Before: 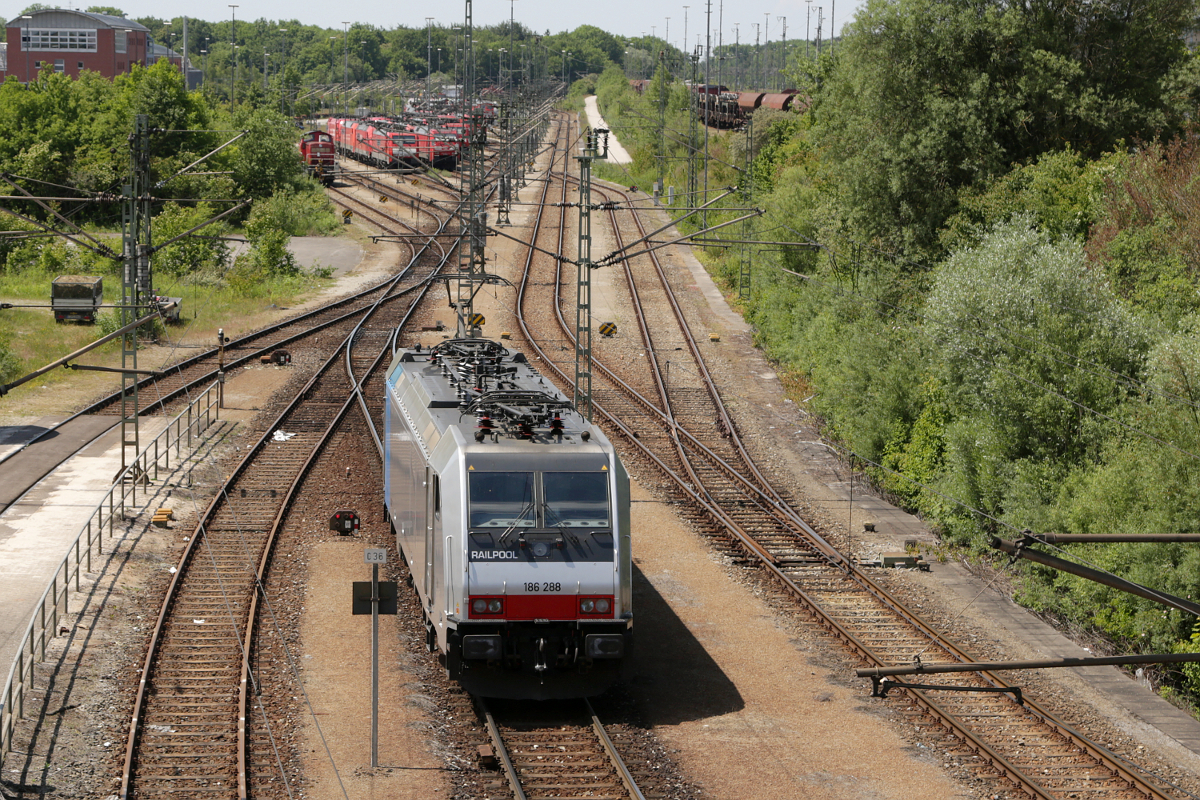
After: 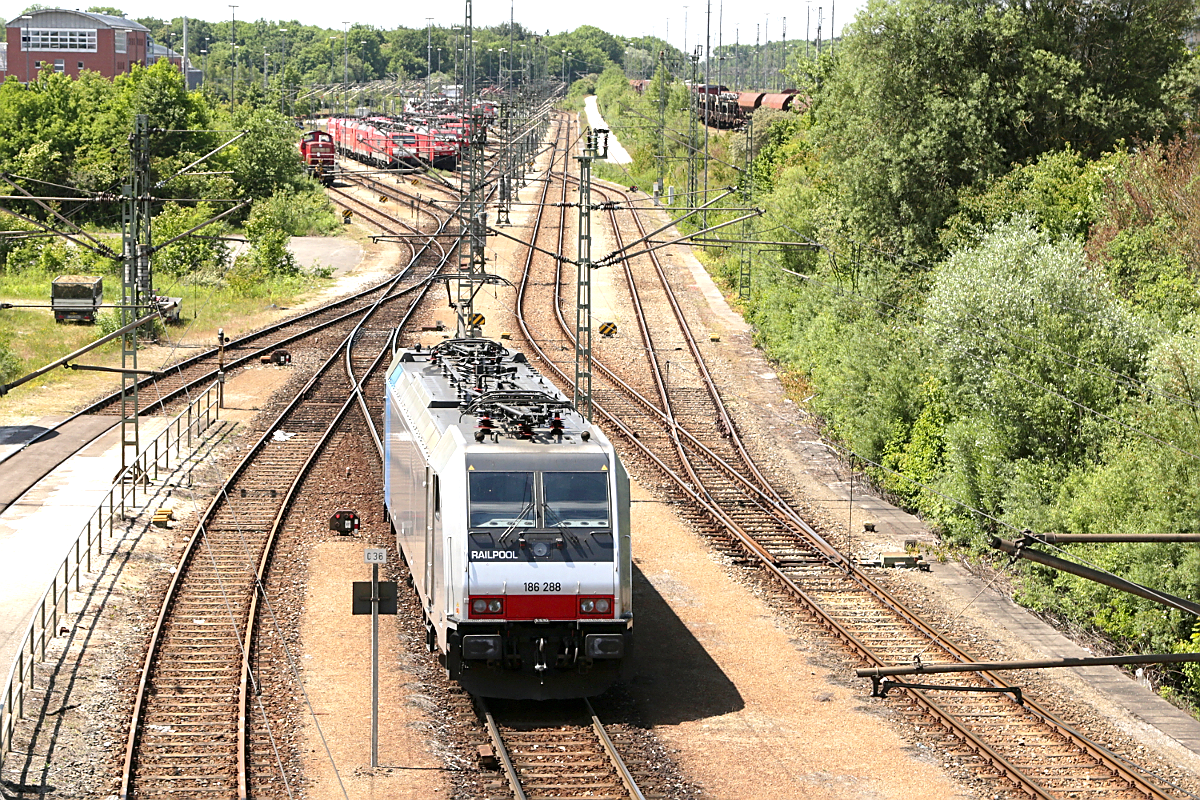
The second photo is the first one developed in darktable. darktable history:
contrast brightness saturation: contrast 0.076, saturation 0.02
exposure: black level correction 0, exposure 1.001 EV, compensate highlight preservation false
sharpen: on, module defaults
